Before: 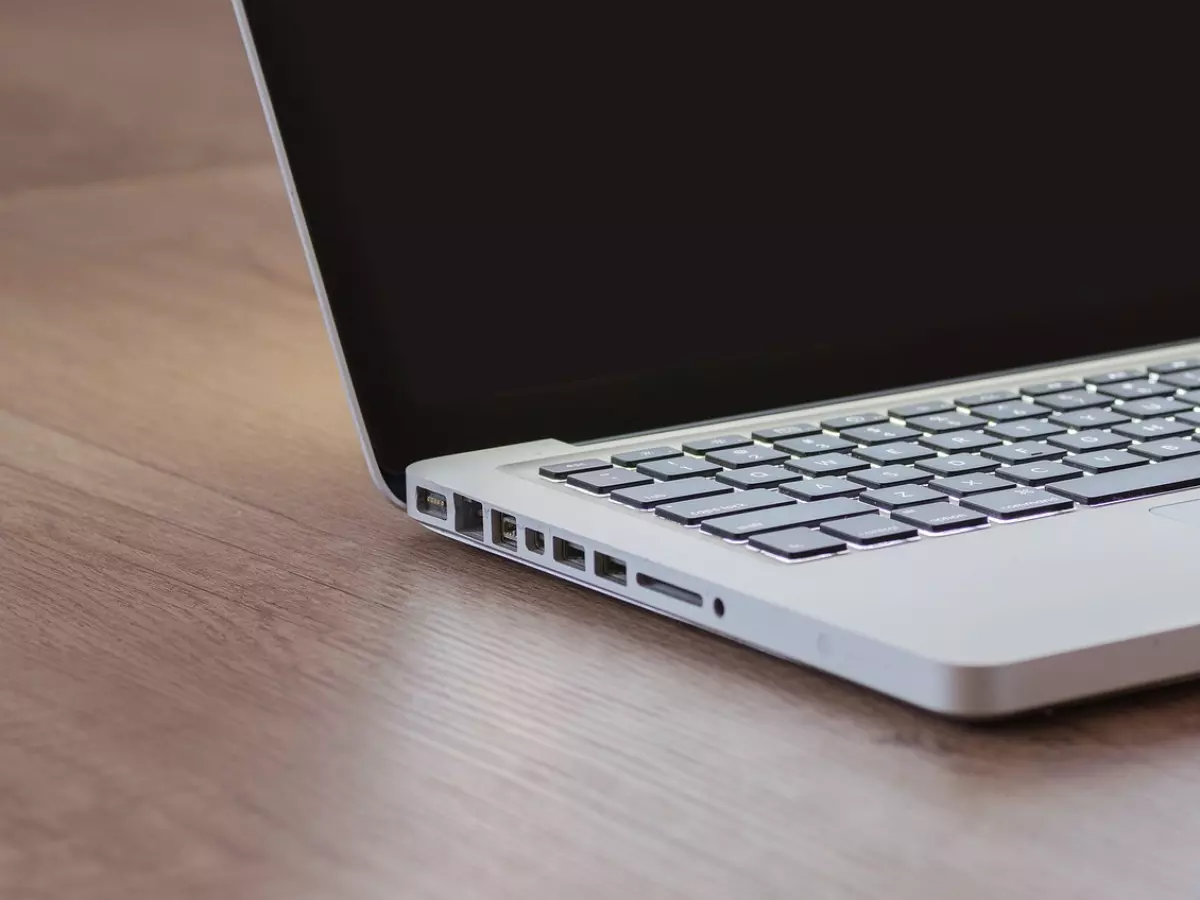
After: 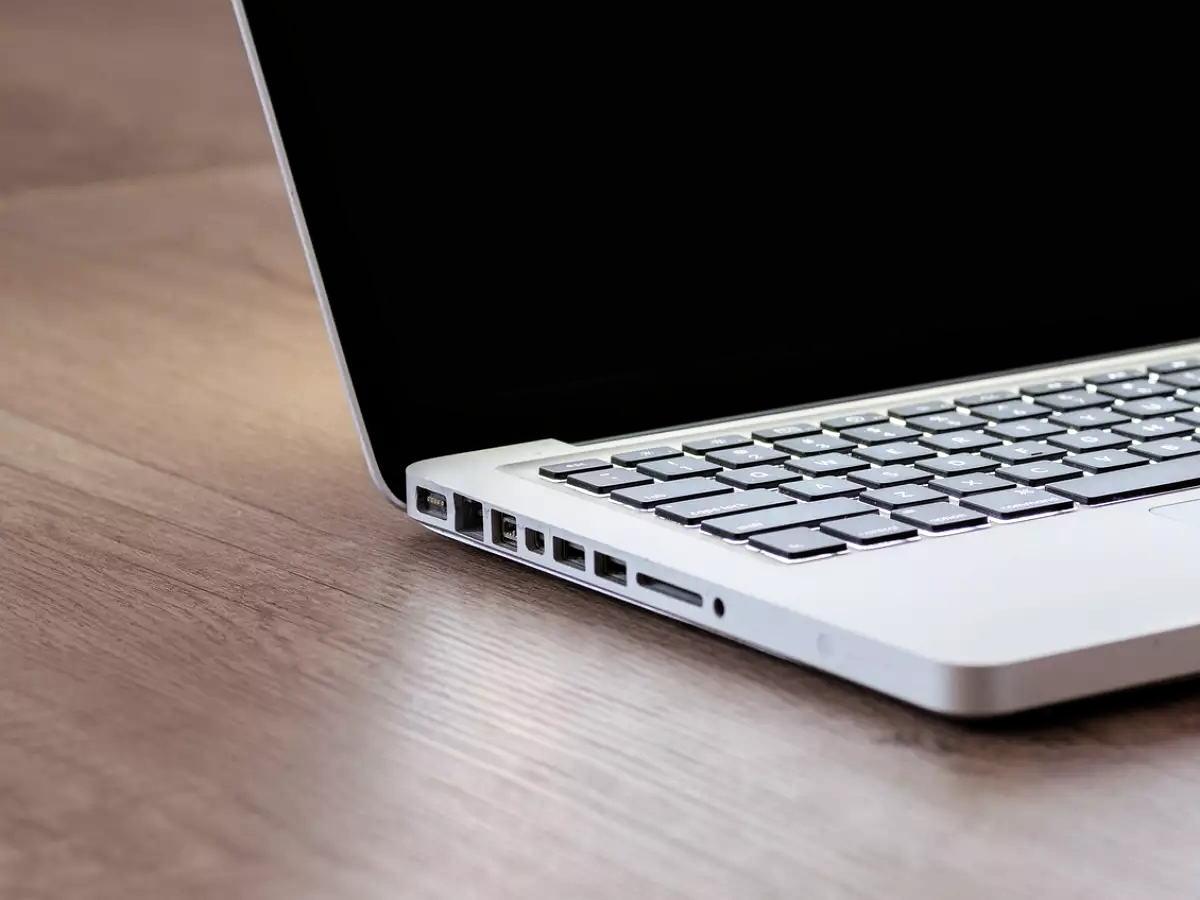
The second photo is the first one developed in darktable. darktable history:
filmic rgb: black relative exposure -8.18 EV, white relative exposure 2.2 EV, target white luminance 99.883%, hardness 7.15, latitude 75.09%, contrast 1.325, highlights saturation mix -2.41%, shadows ↔ highlights balance 30.8%
